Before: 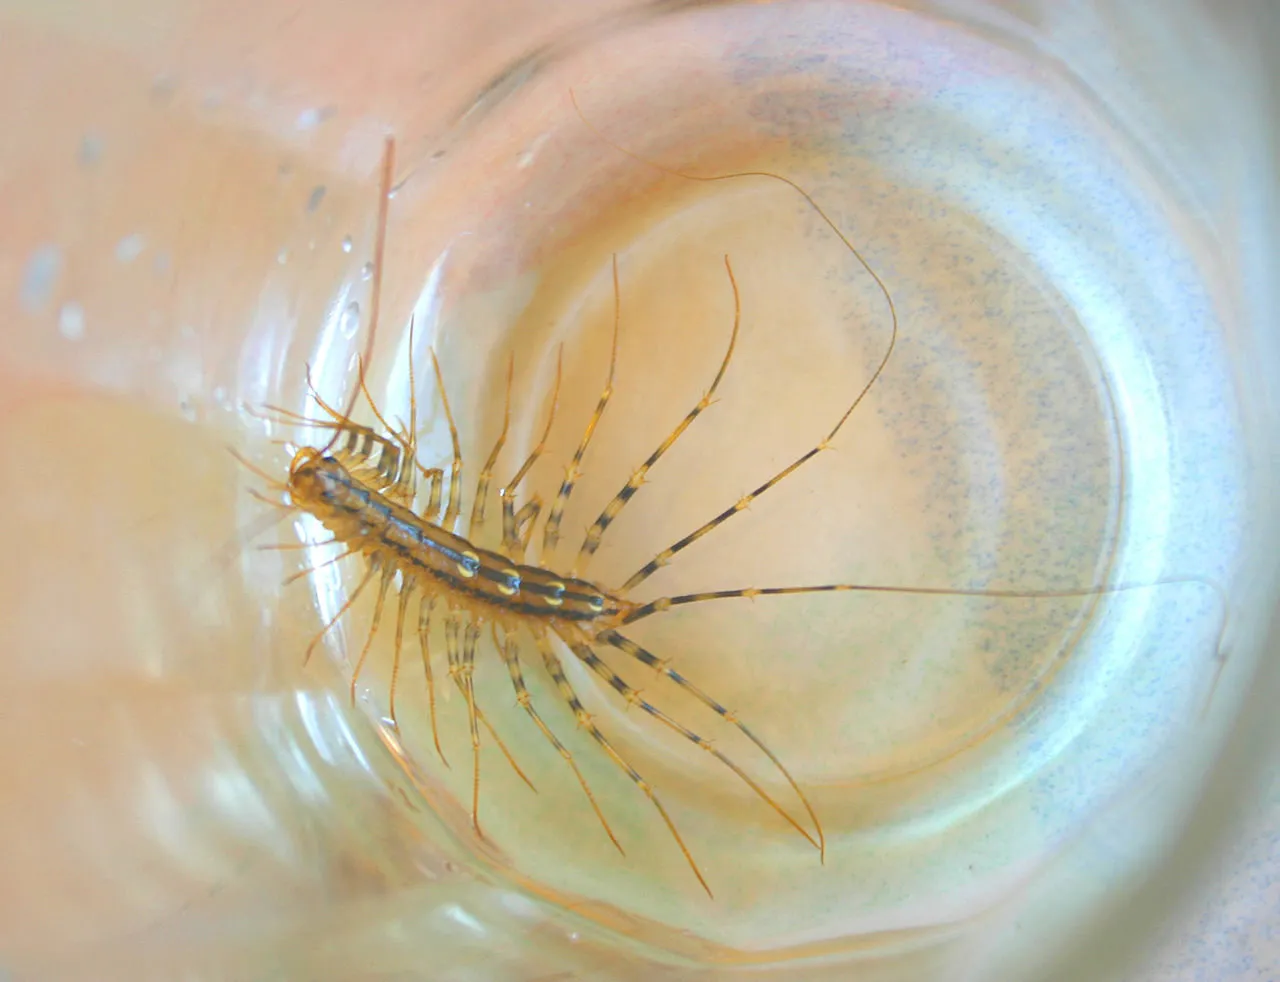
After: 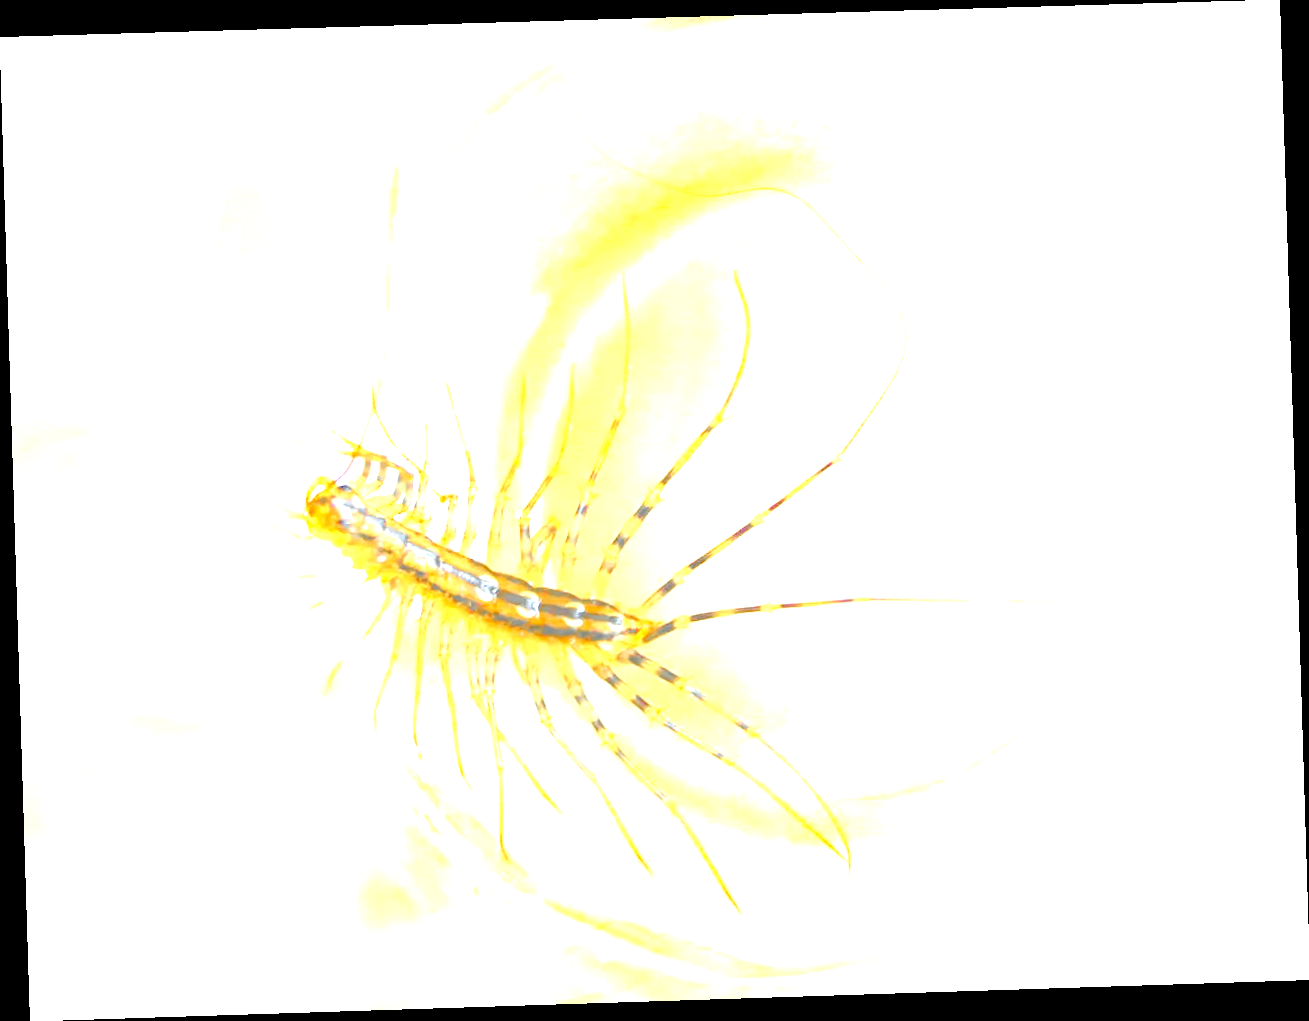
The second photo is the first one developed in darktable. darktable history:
color balance rgb: linear chroma grading › shadows 10%, linear chroma grading › highlights 10%, linear chroma grading › global chroma 15%, linear chroma grading › mid-tones 15%, perceptual saturation grading › global saturation 40%, perceptual saturation grading › highlights -25%, perceptual saturation grading › mid-tones 35%, perceptual saturation grading › shadows 35%, perceptual brilliance grading › global brilliance 11.29%, global vibrance 11.29%
exposure: black level correction 0.001, exposure 1.719 EV, compensate exposure bias true, compensate highlight preservation false
rotate and perspective: rotation -1.77°, lens shift (horizontal) 0.004, automatic cropping off
color zones: curves: ch1 [(0, 0.638) (0.193, 0.442) (0.286, 0.15) (0.429, 0.14) (0.571, 0.142) (0.714, 0.154) (0.857, 0.175) (1, 0.638)]
